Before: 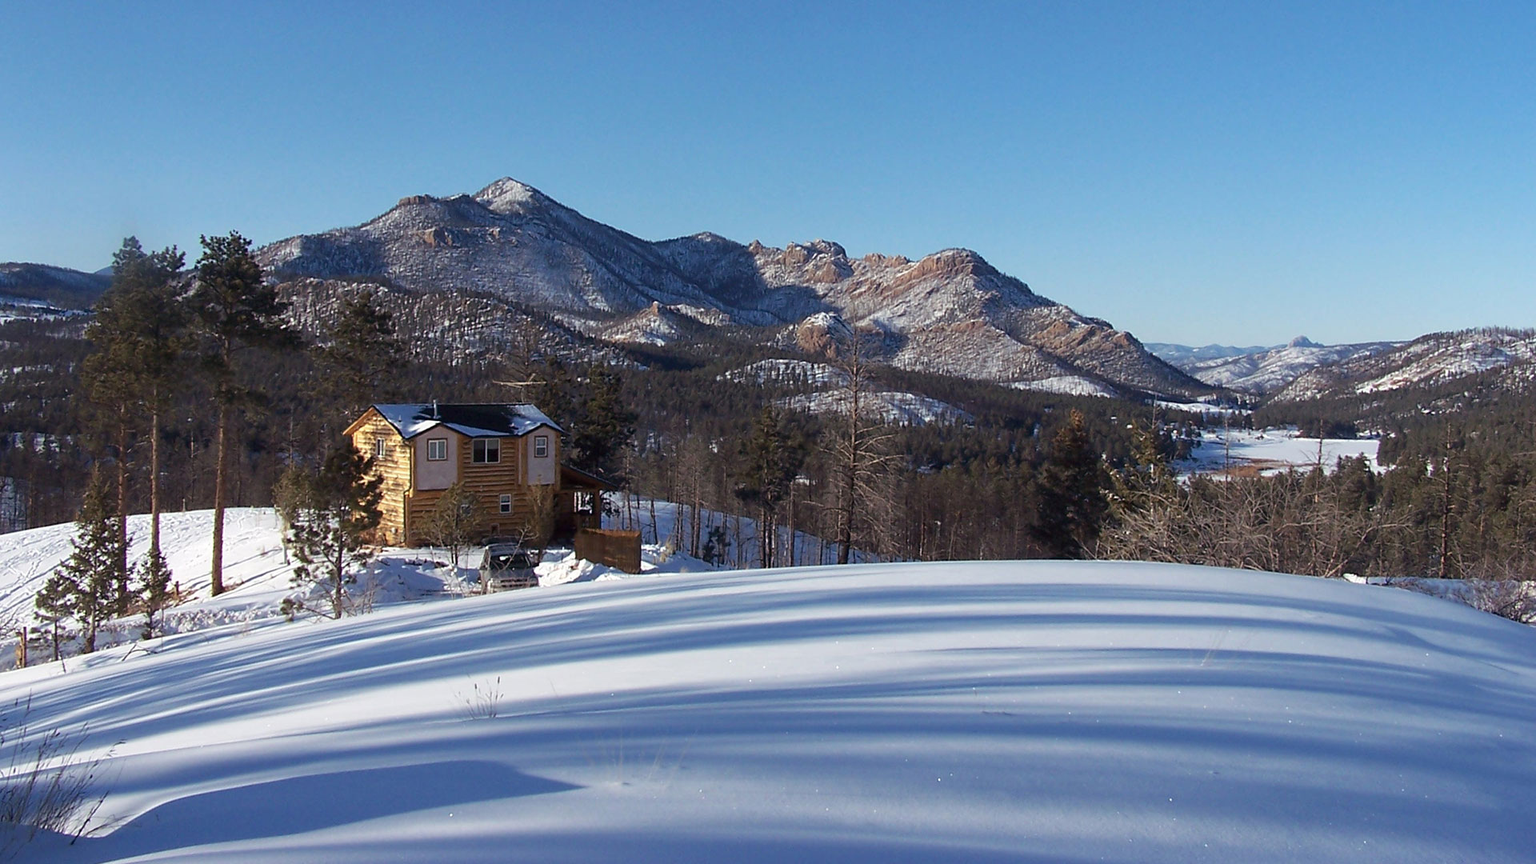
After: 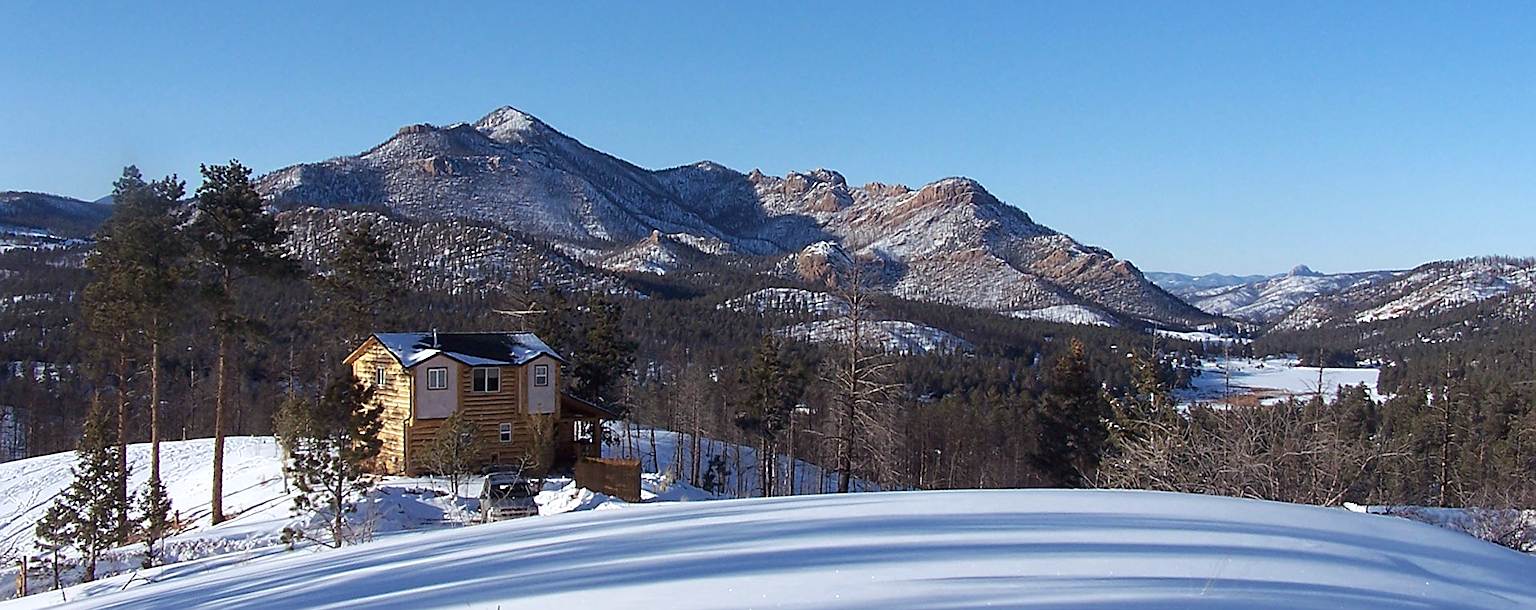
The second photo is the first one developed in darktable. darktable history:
sharpen: on, module defaults
white balance: red 0.976, blue 1.04
crop and rotate: top 8.293%, bottom 20.996%
exposure: exposure 0.081 EV, compensate highlight preservation false
